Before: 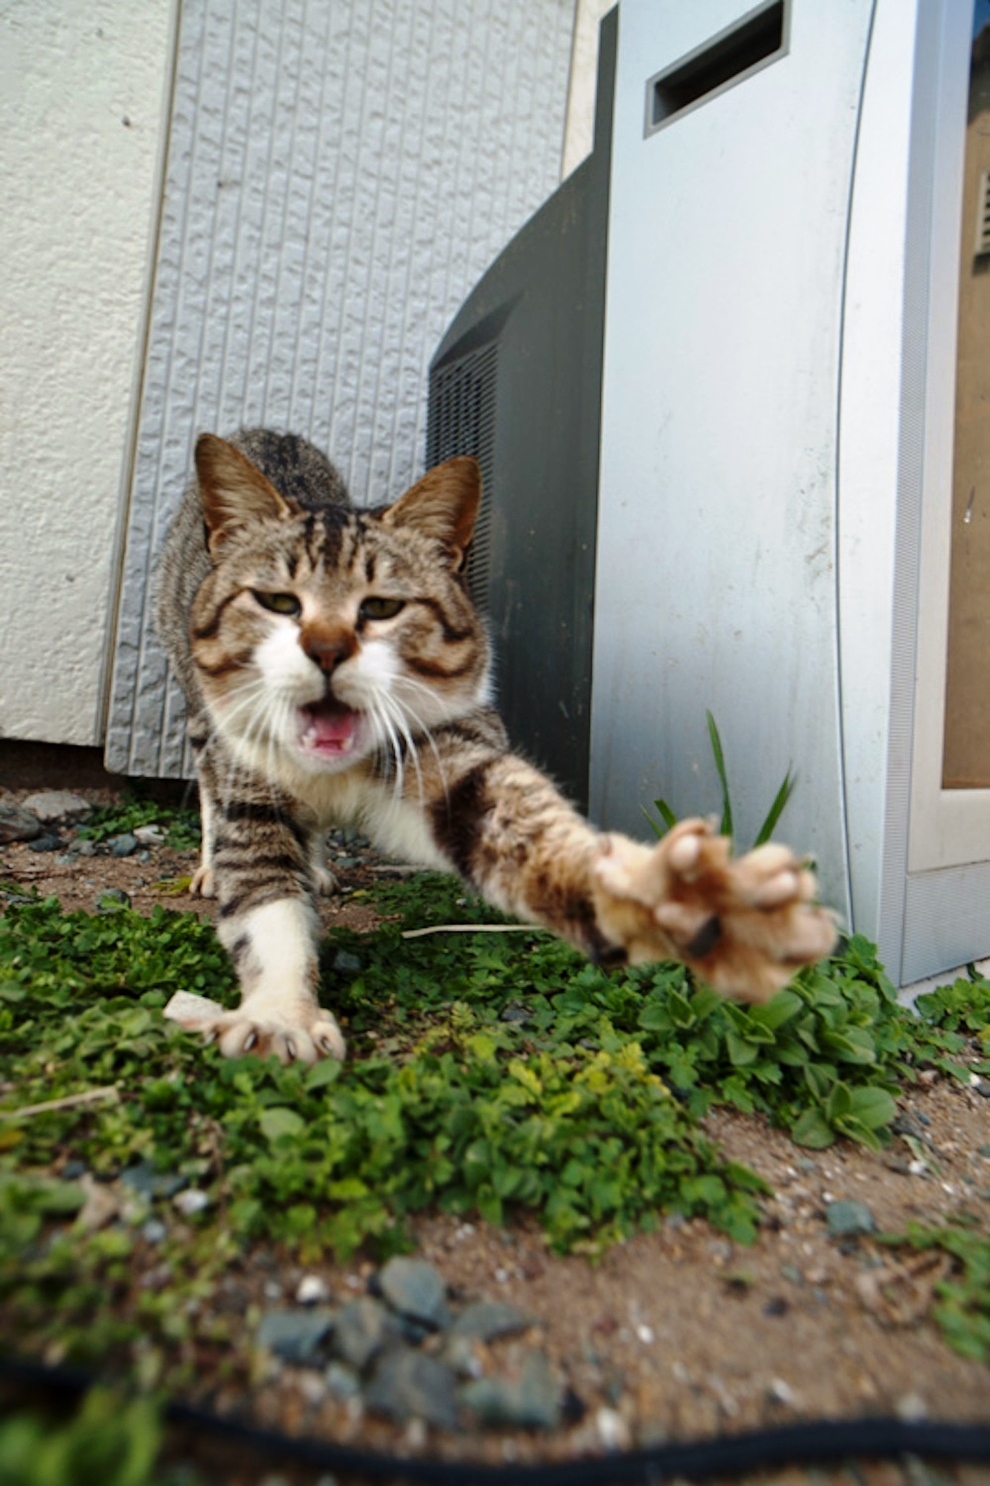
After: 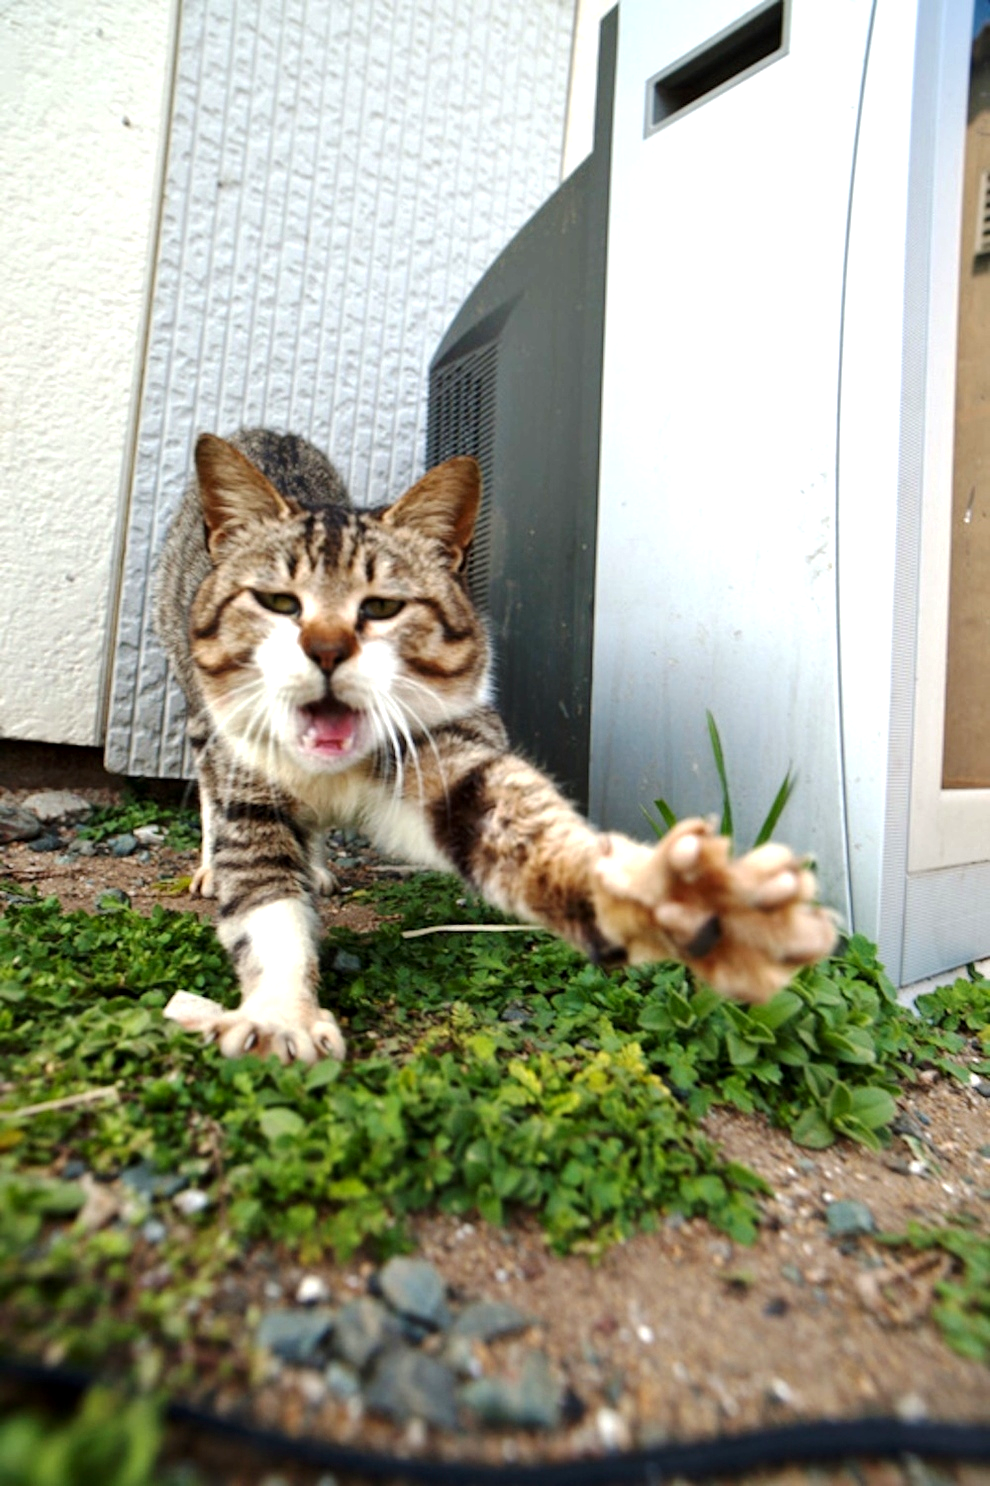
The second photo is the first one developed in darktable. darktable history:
exposure: black level correction 0.001, exposure 0.676 EV, compensate exposure bias true, compensate highlight preservation false
